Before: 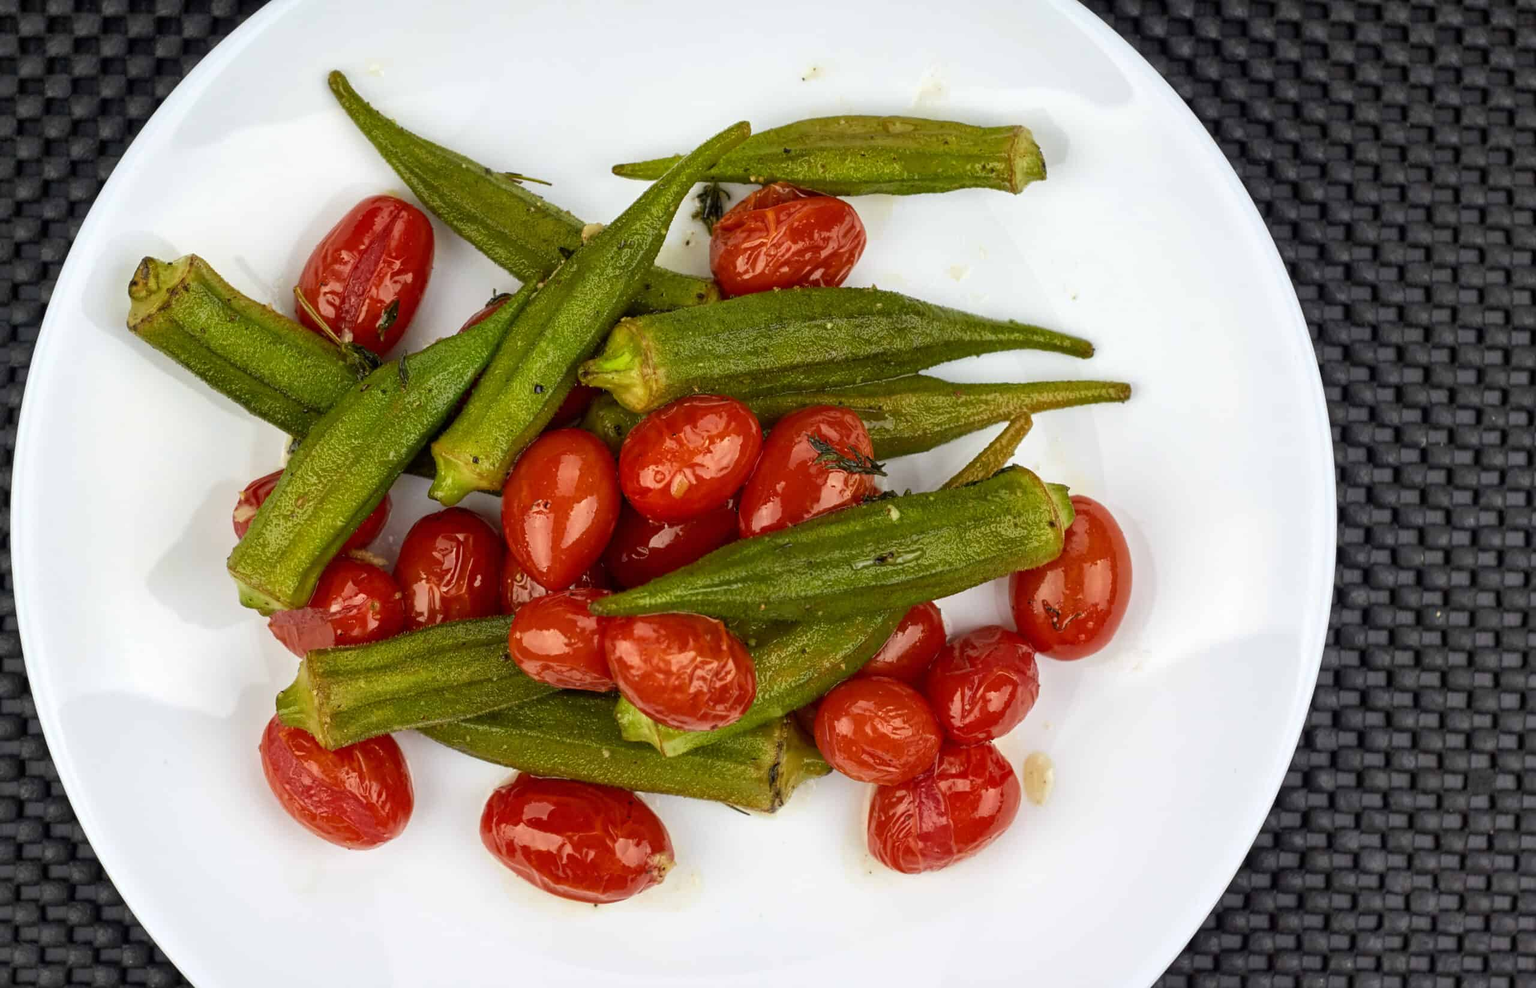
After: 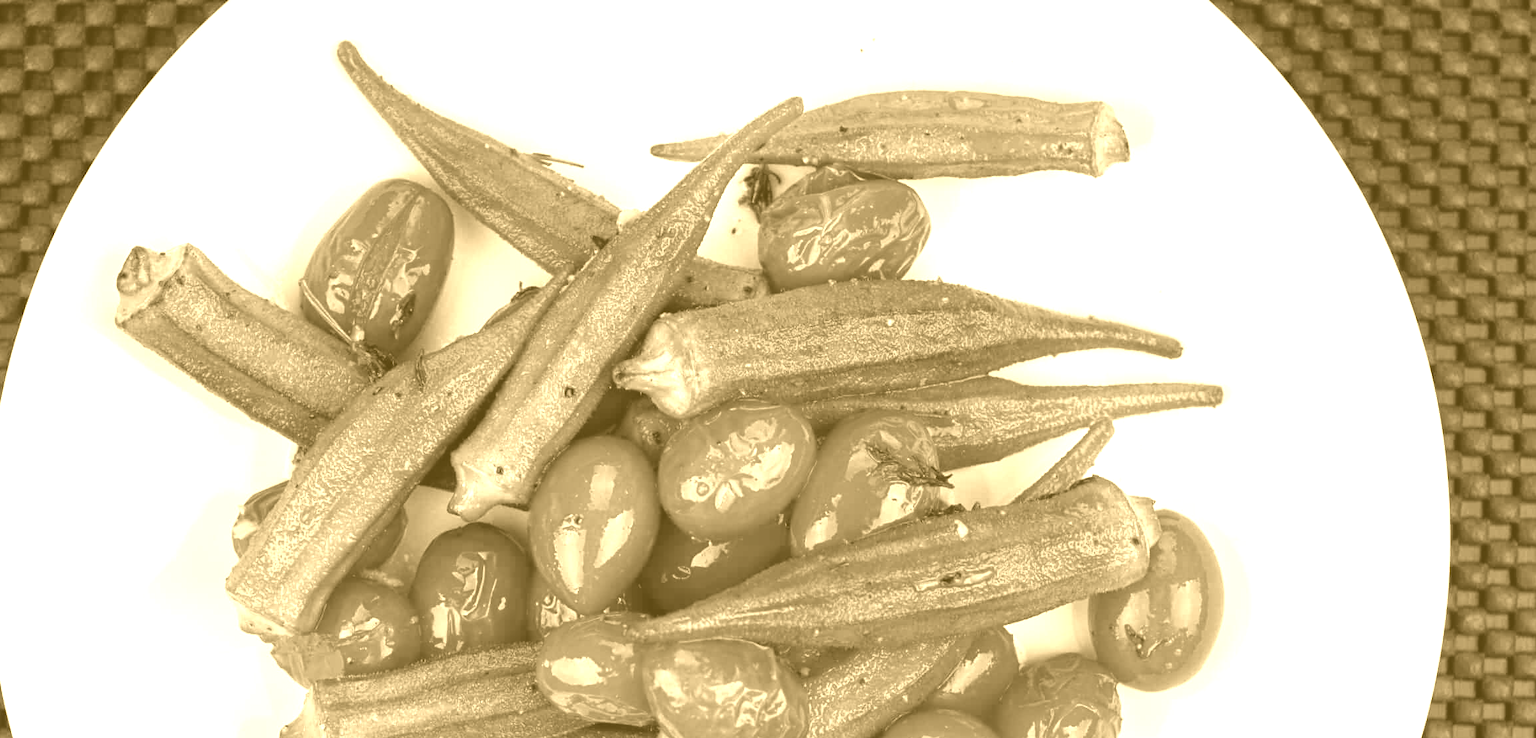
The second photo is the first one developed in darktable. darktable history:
white balance: red 0.982, blue 1.018
color balance rgb: linear chroma grading › shadows 32%, linear chroma grading › global chroma -2%, linear chroma grading › mid-tones 4%, perceptual saturation grading › global saturation -2%, perceptual saturation grading › highlights -8%, perceptual saturation grading › mid-tones 8%, perceptual saturation grading › shadows 4%, perceptual brilliance grading › highlights 8%, perceptual brilliance grading › mid-tones 4%, perceptual brilliance grading › shadows 2%, global vibrance 16%, saturation formula JzAzBz (2021)
colorize: hue 36°, source mix 100%
crop: left 1.509%, top 3.452%, right 7.696%, bottom 28.452%
